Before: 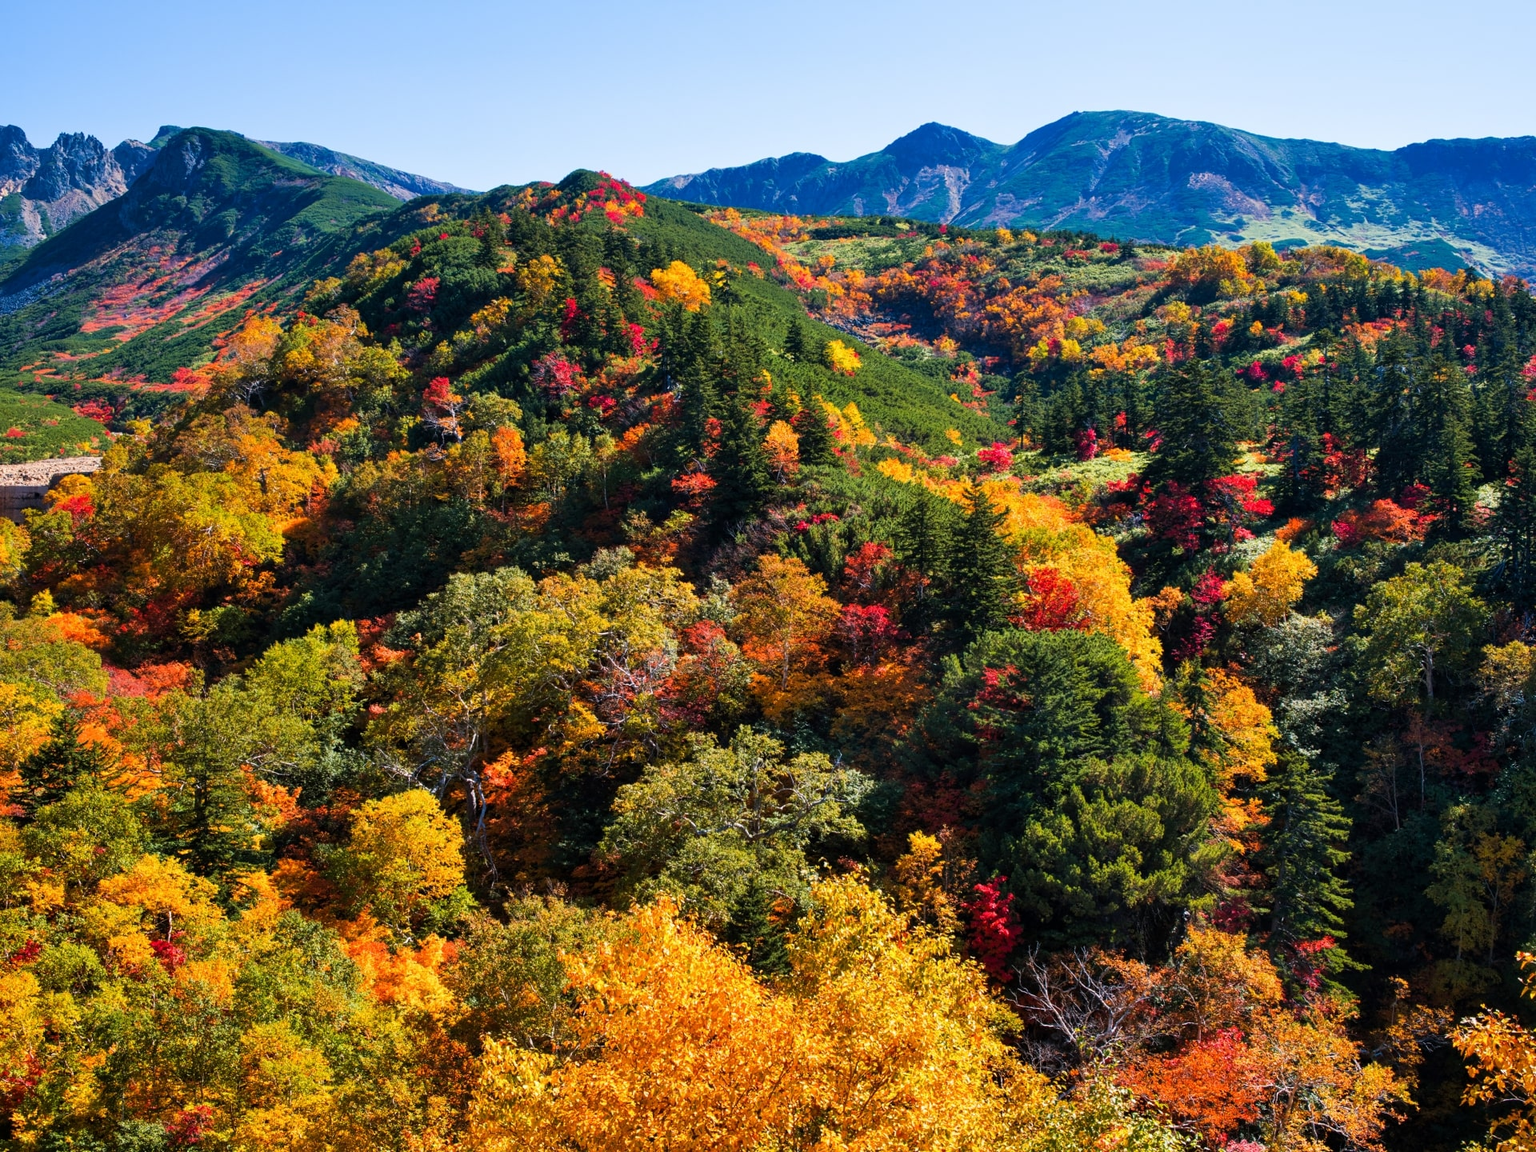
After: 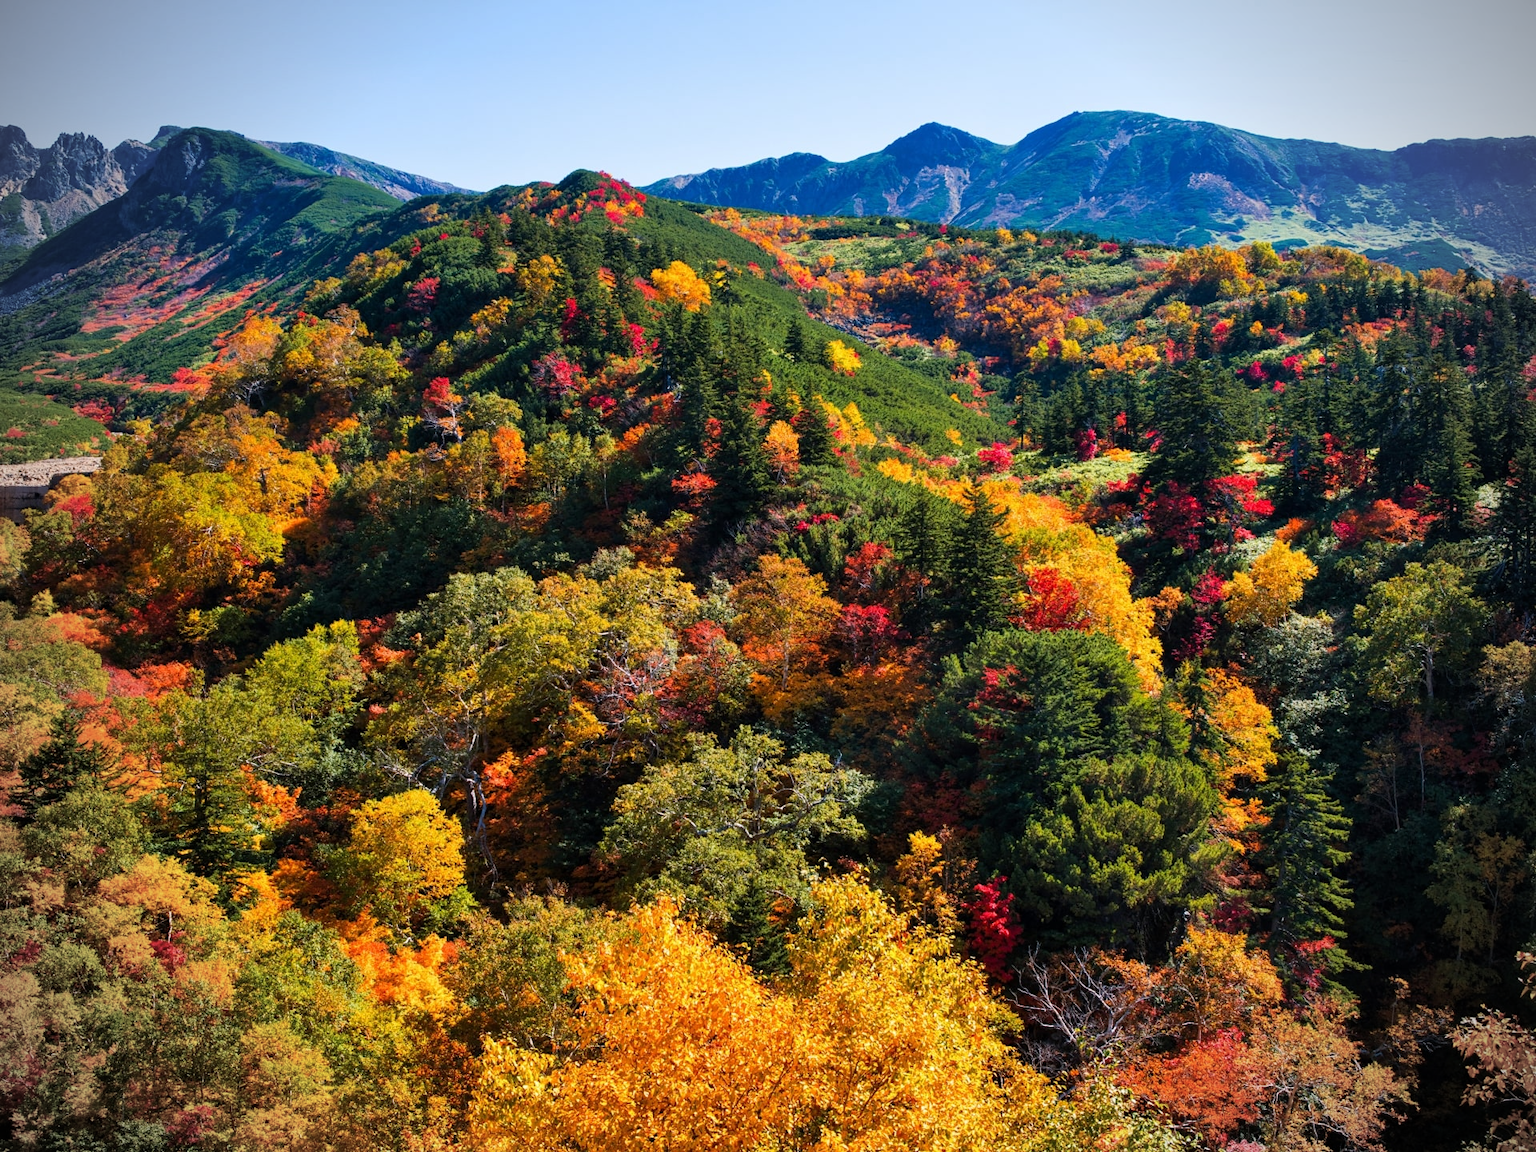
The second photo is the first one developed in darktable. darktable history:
vignetting: brightness -0.617, saturation -0.675
exposure: compensate exposure bias true, compensate highlight preservation false
